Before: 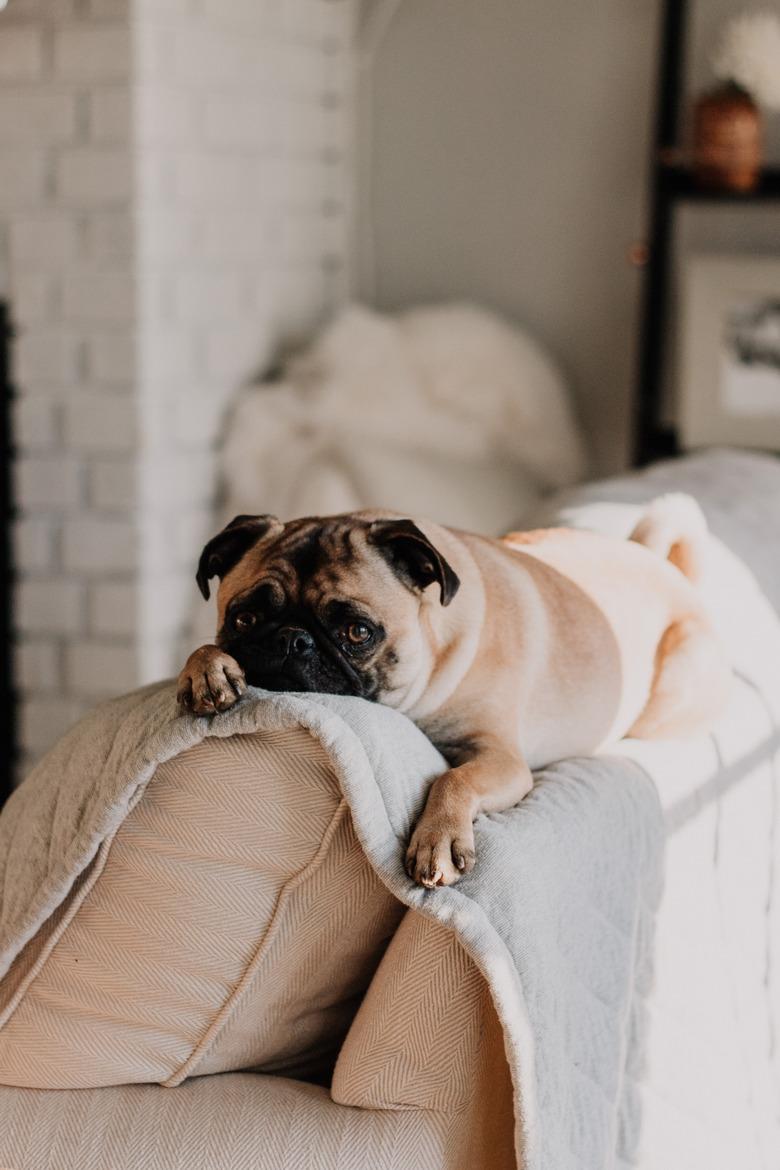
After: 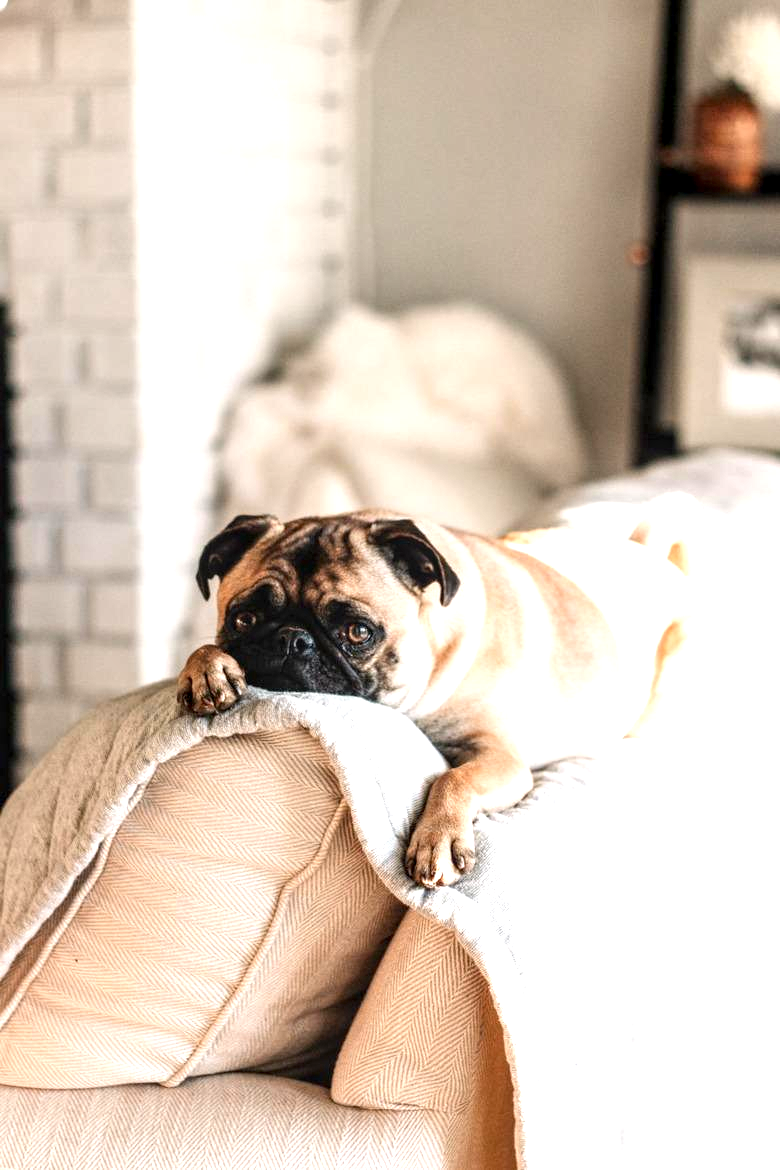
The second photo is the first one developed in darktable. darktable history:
exposure: black level correction 0.002, exposure 1.313 EV, compensate highlight preservation false
local contrast: on, module defaults
